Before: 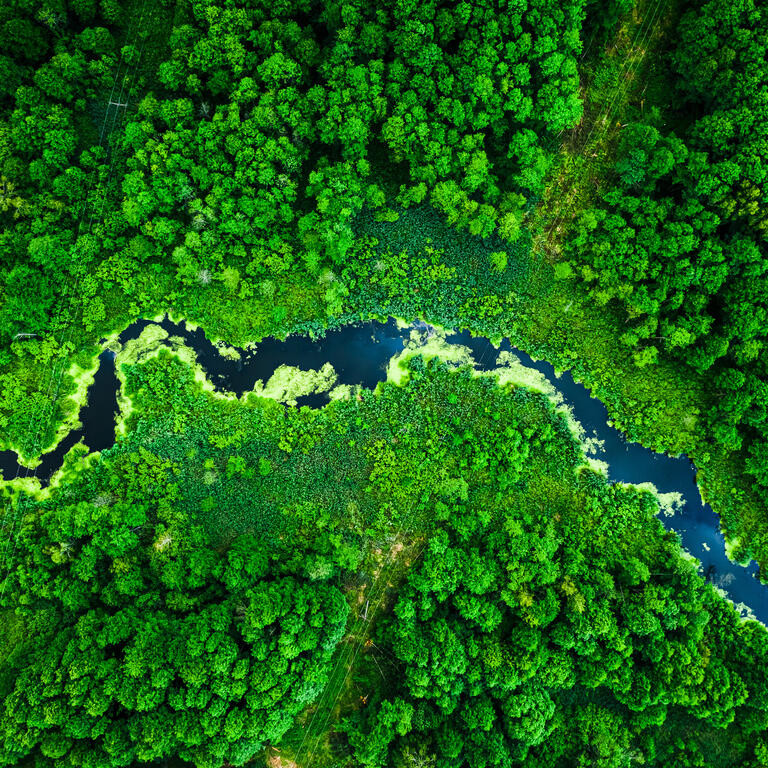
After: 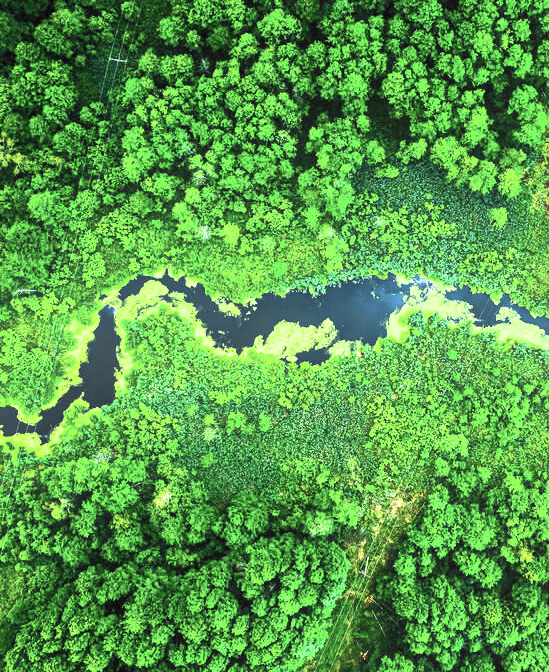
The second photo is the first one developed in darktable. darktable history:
local contrast: mode bilateral grid, contrast 30, coarseness 25, midtone range 0.2
bloom: size 13.65%, threshold 98.39%, strength 4.82%
crop: top 5.803%, right 27.864%, bottom 5.804%
contrast brightness saturation: contrast 0.39, brightness 0.53
